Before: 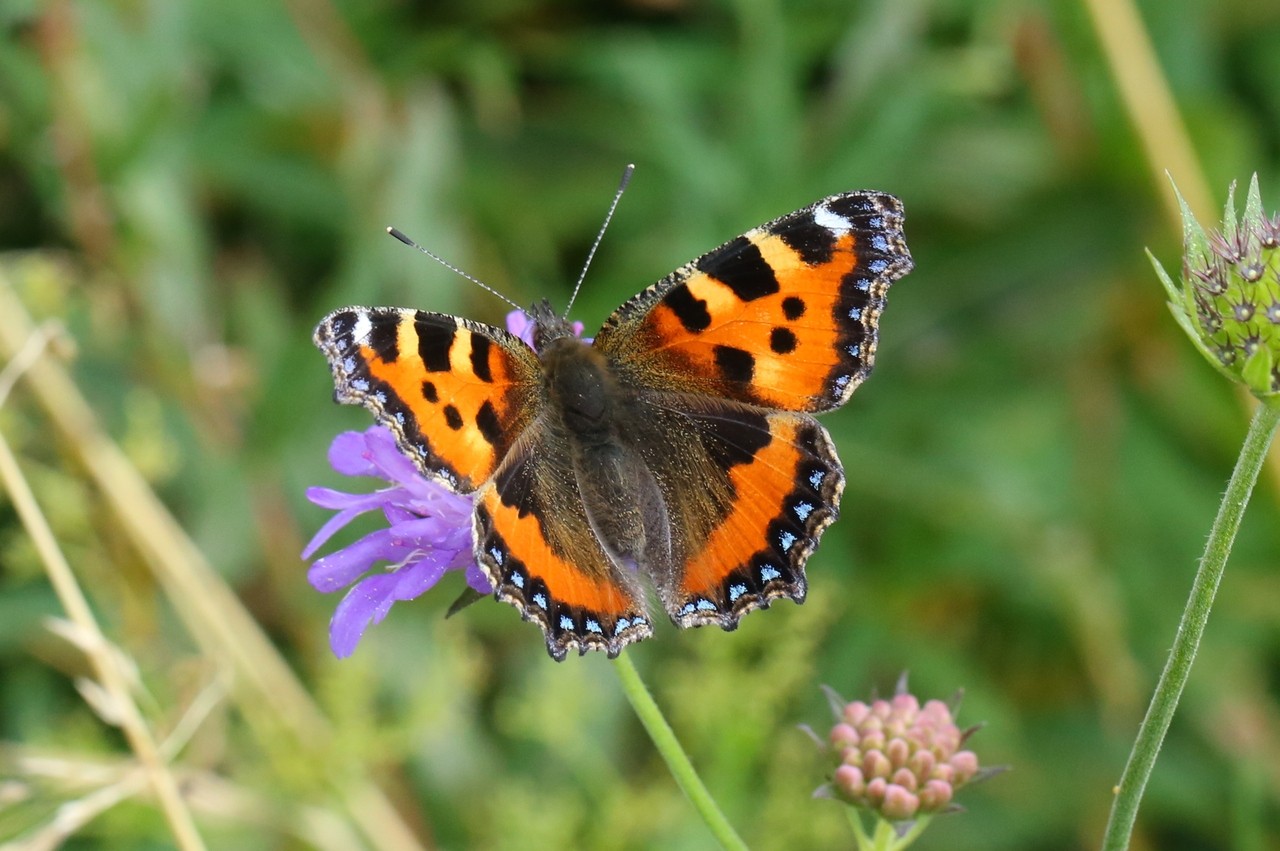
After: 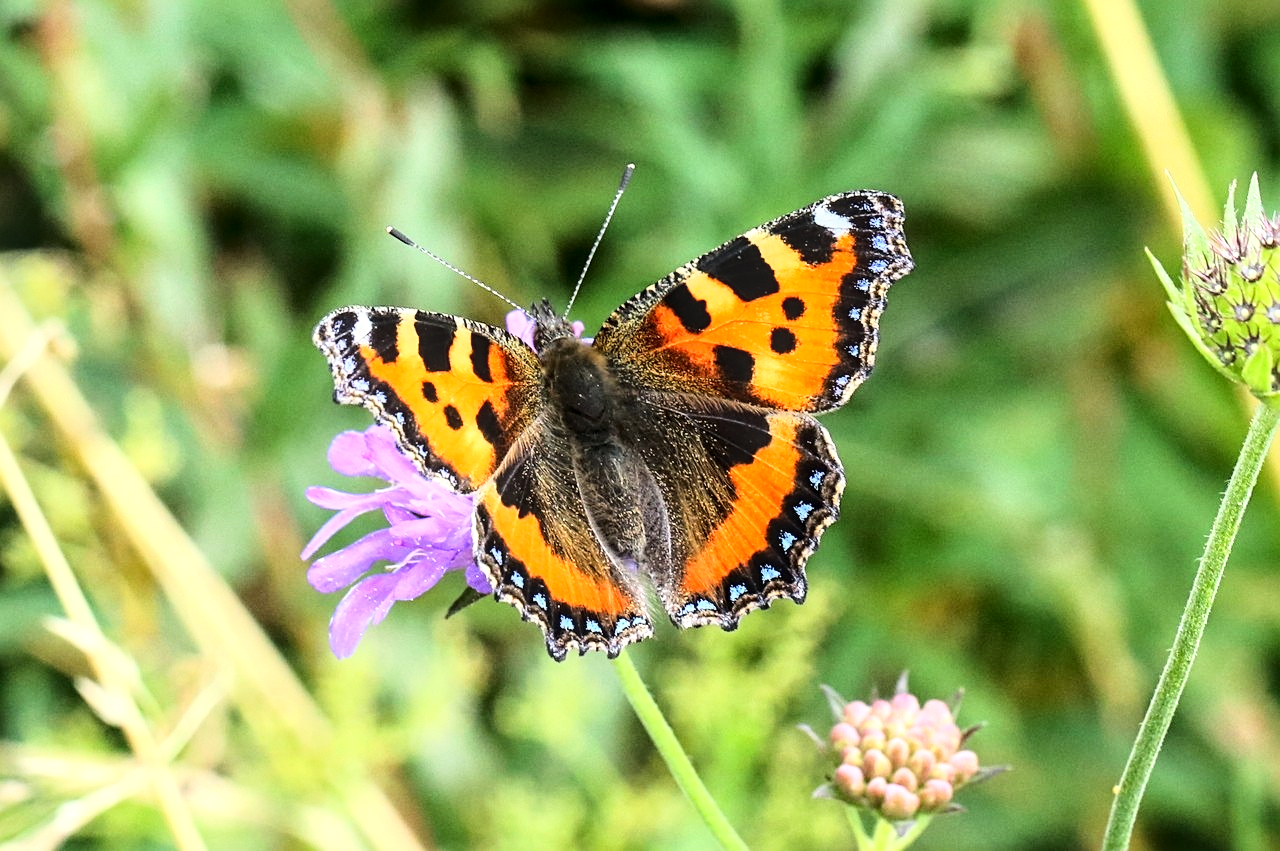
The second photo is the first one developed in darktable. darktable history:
sharpen: radius 2.165, amount 0.381, threshold 0.046
base curve: curves: ch0 [(0, 0) (0.028, 0.03) (0.121, 0.232) (0.46, 0.748) (0.859, 0.968) (1, 1)]
local contrast: detail 130%
tone equalizer: -8 EV -0.403 EV, -7 EV -0.39 EV, -6 EV -0.308 EV, -5 EV -0.226 EV, -3 EV 0.25 EV, -2 EV 0.343 EV, -1 EV 0.409 EV, +0 EV 0.401 EV, edges refinement/feathering 500, mask exposure compensation -1.57 EV, preserve details no
